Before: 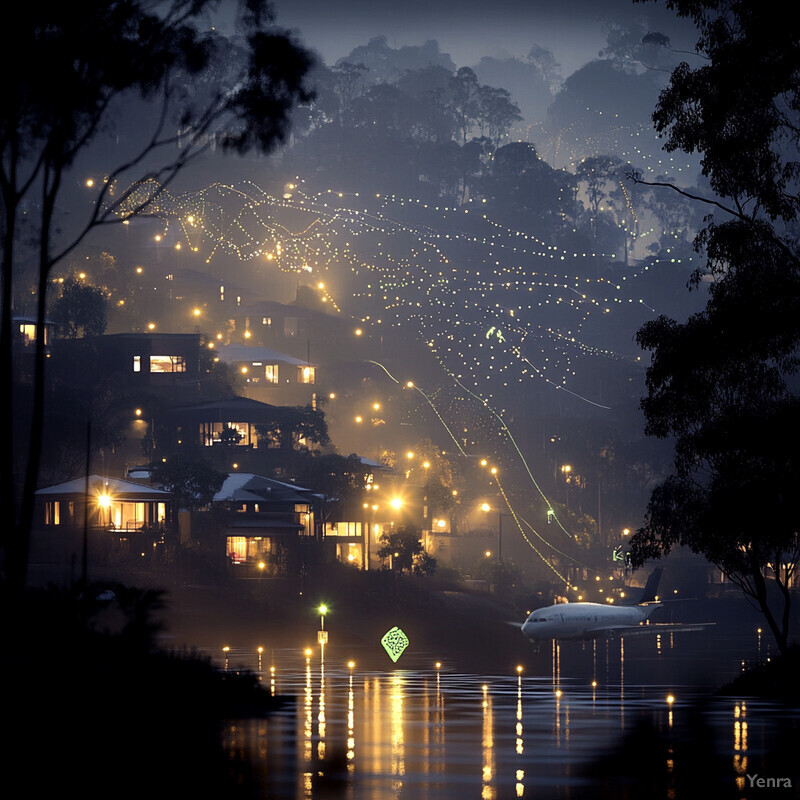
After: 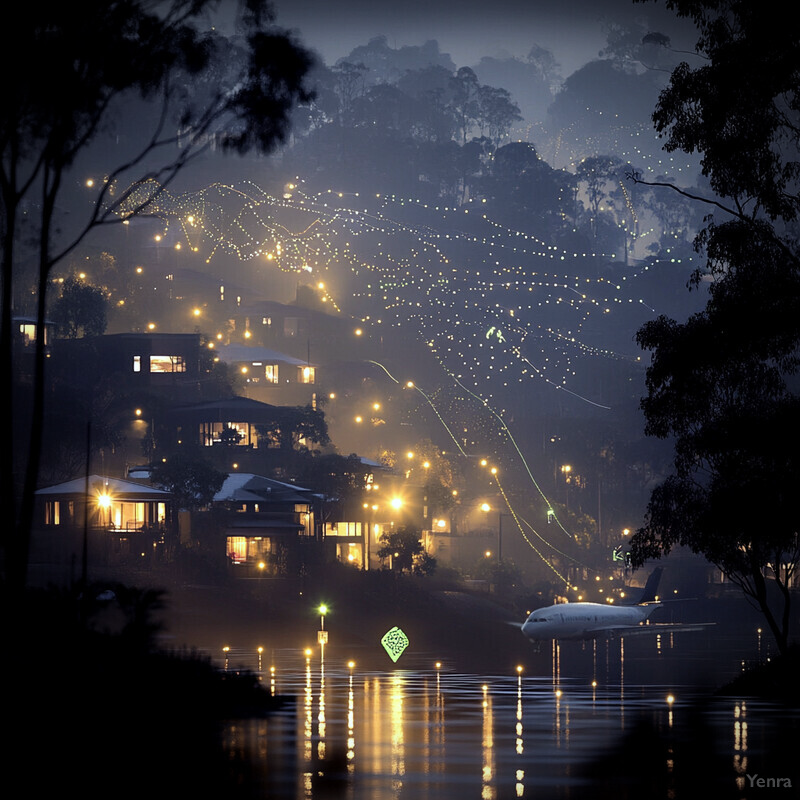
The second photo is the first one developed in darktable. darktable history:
vignetting: automatic ratio true
white balance: red 0.974, blue 1.044
